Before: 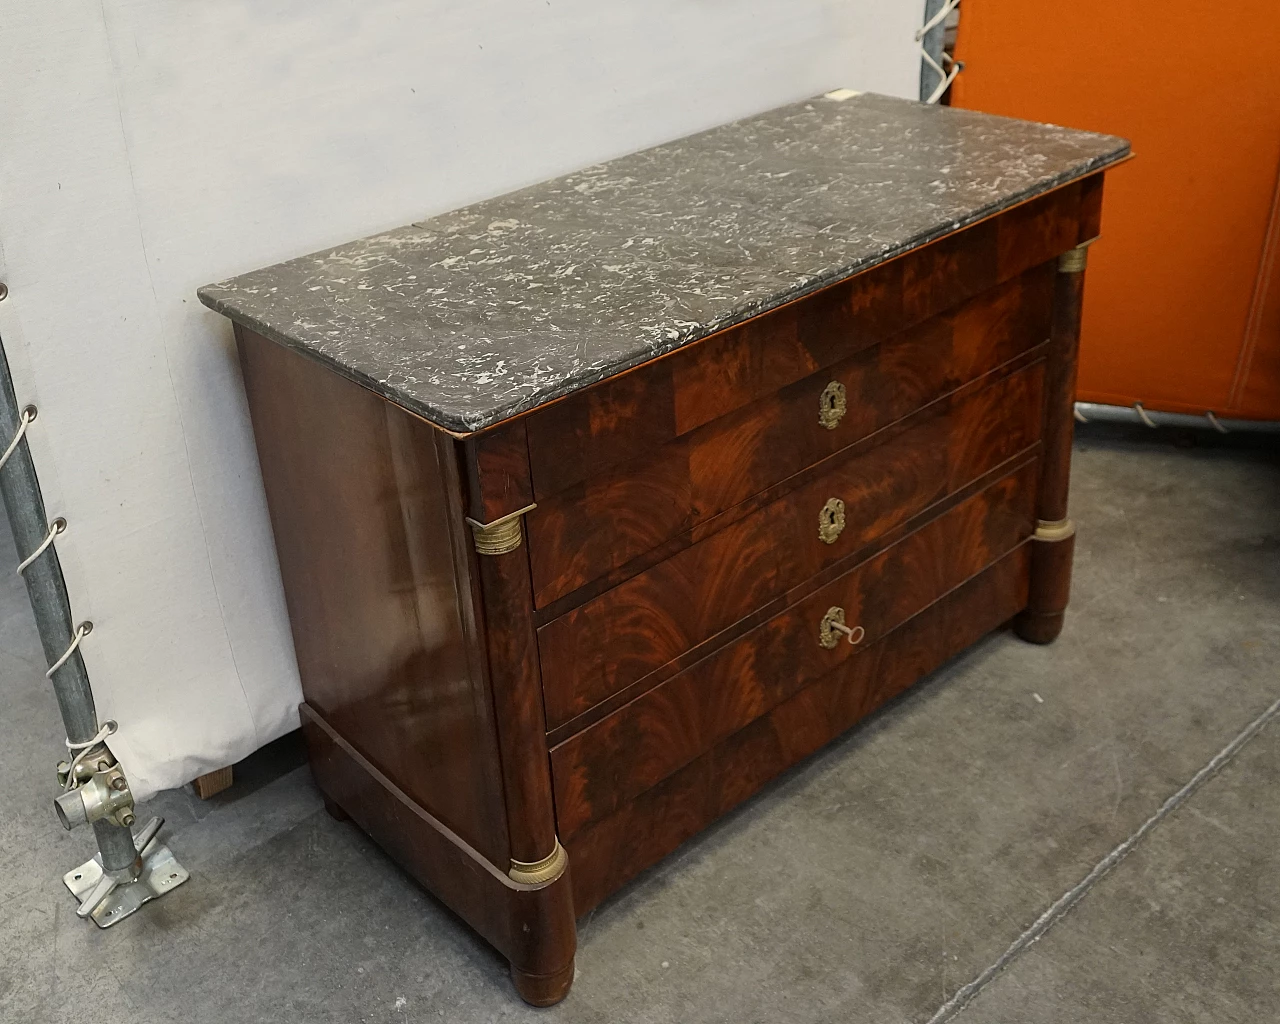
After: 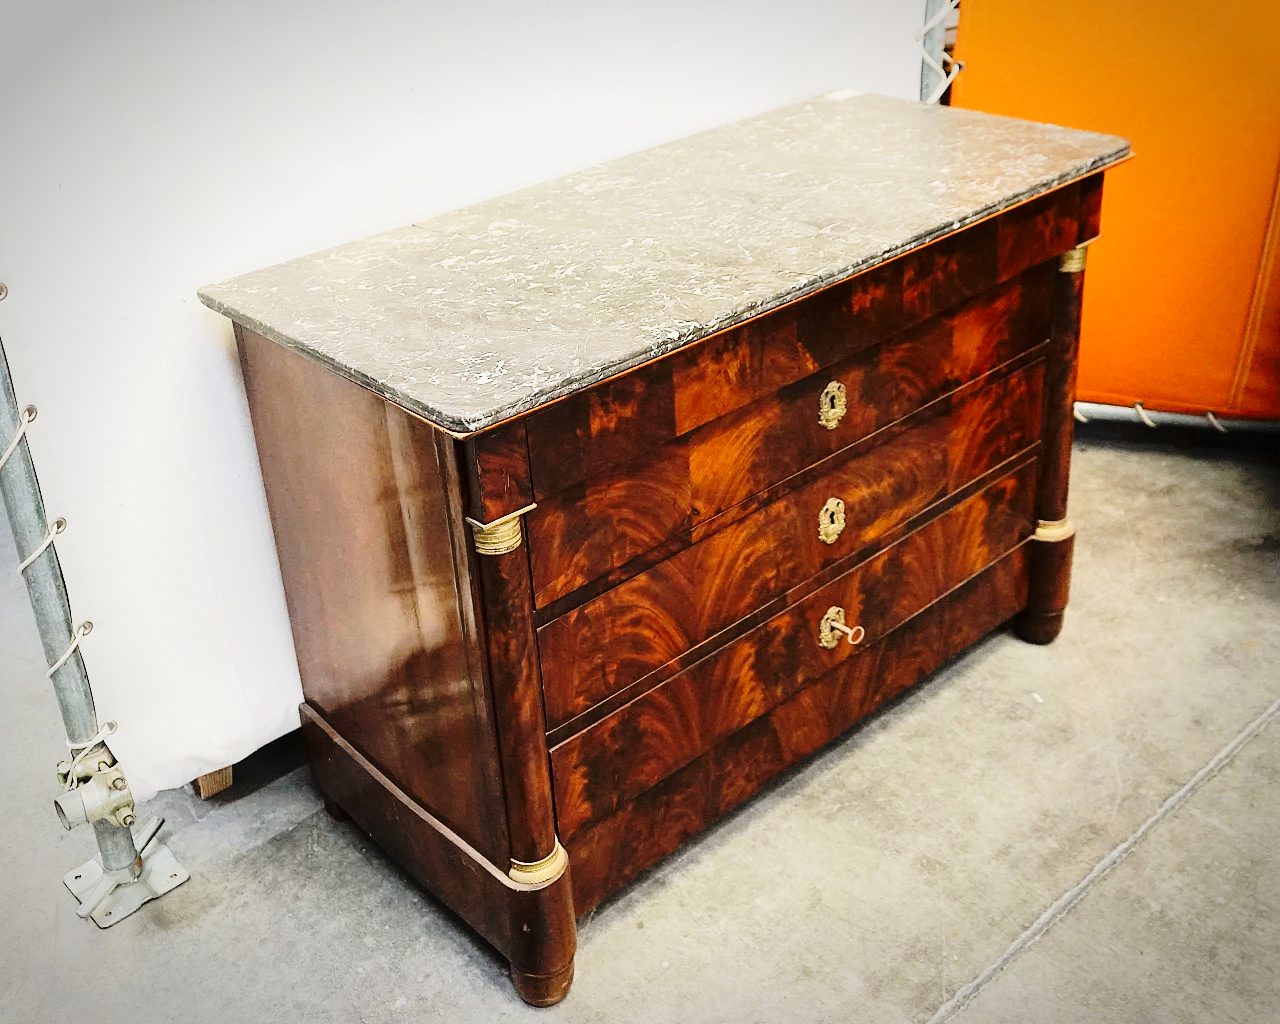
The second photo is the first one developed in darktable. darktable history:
vignetting: saturation -0.028, automatic ratio true
base curve: curves: ch0 [(0, 0) (0.028, 0.03) (0.121, 0.232) (0.46, 0.748) (0.859, 0.968) (1, 1)], preserve colors none
tone equalizer: -7 EV 0.156 EV, -6 EV 0.634 EV, -5 EV 1.14 EV, -4 EV 1.32 EV, -3 EV 1.17 EV, -2 EV 0.6 EV, -1 EV 0.147 EV, edges refinement/feathering 500, mask exposure compensation -1.24 EV, preserve details no
